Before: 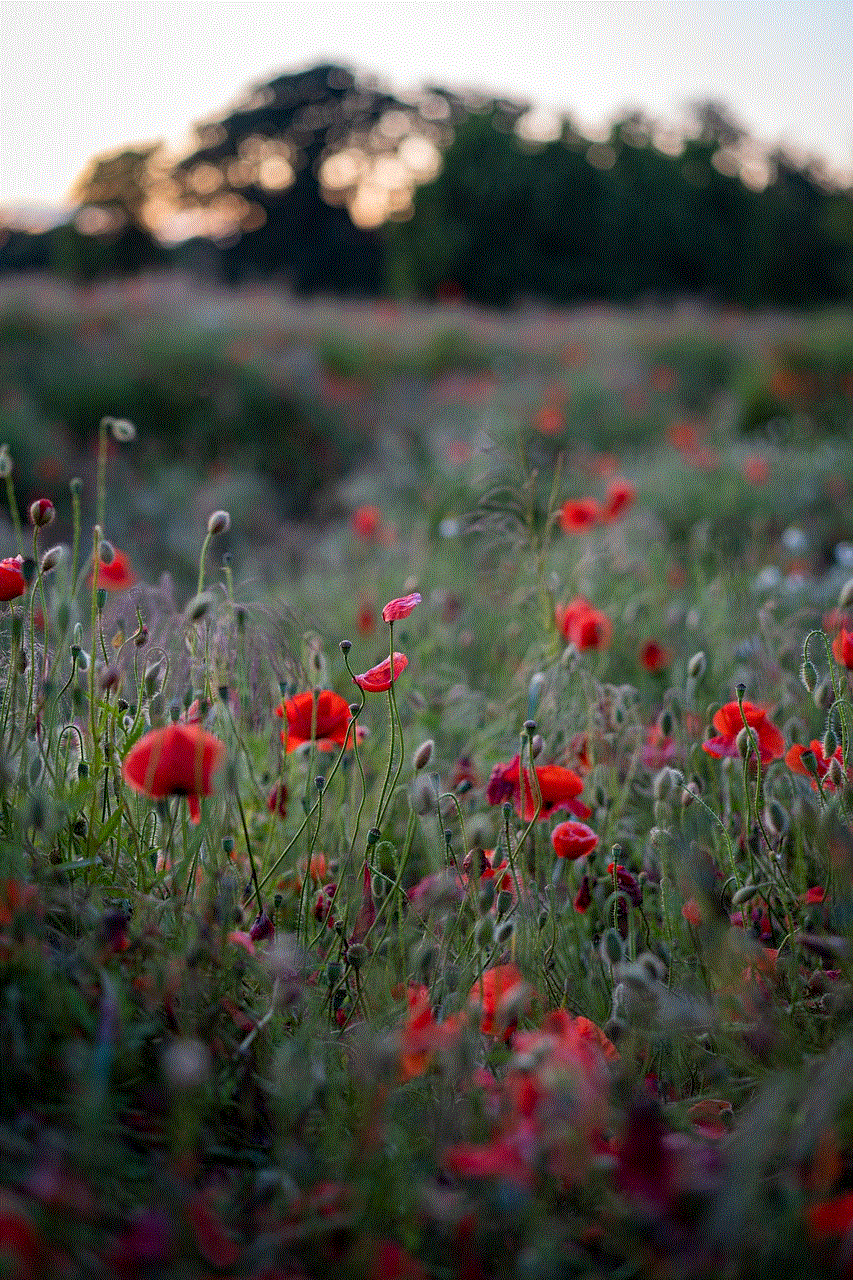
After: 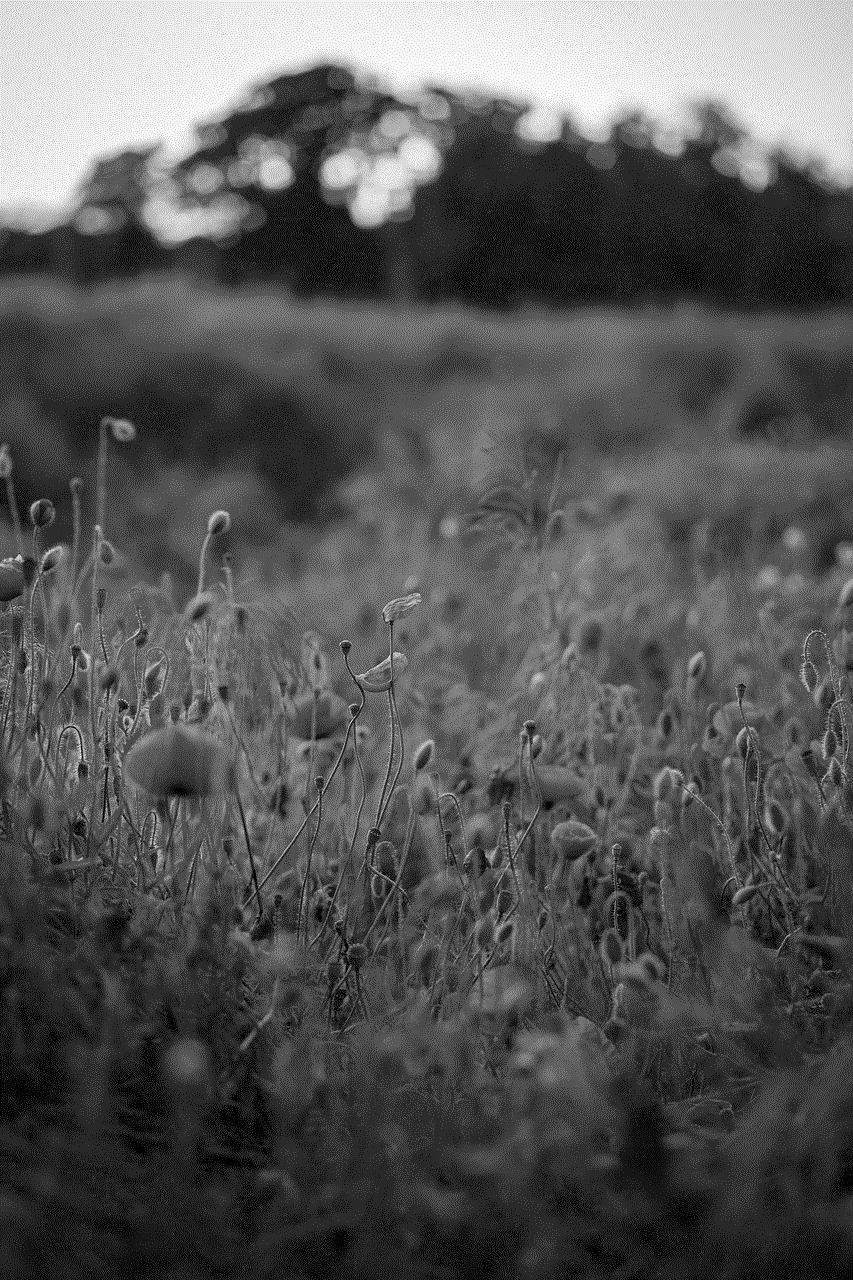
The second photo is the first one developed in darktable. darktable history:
vignetting: brightness -0.233, saturation 0.141
monochrome: on, module defaults
